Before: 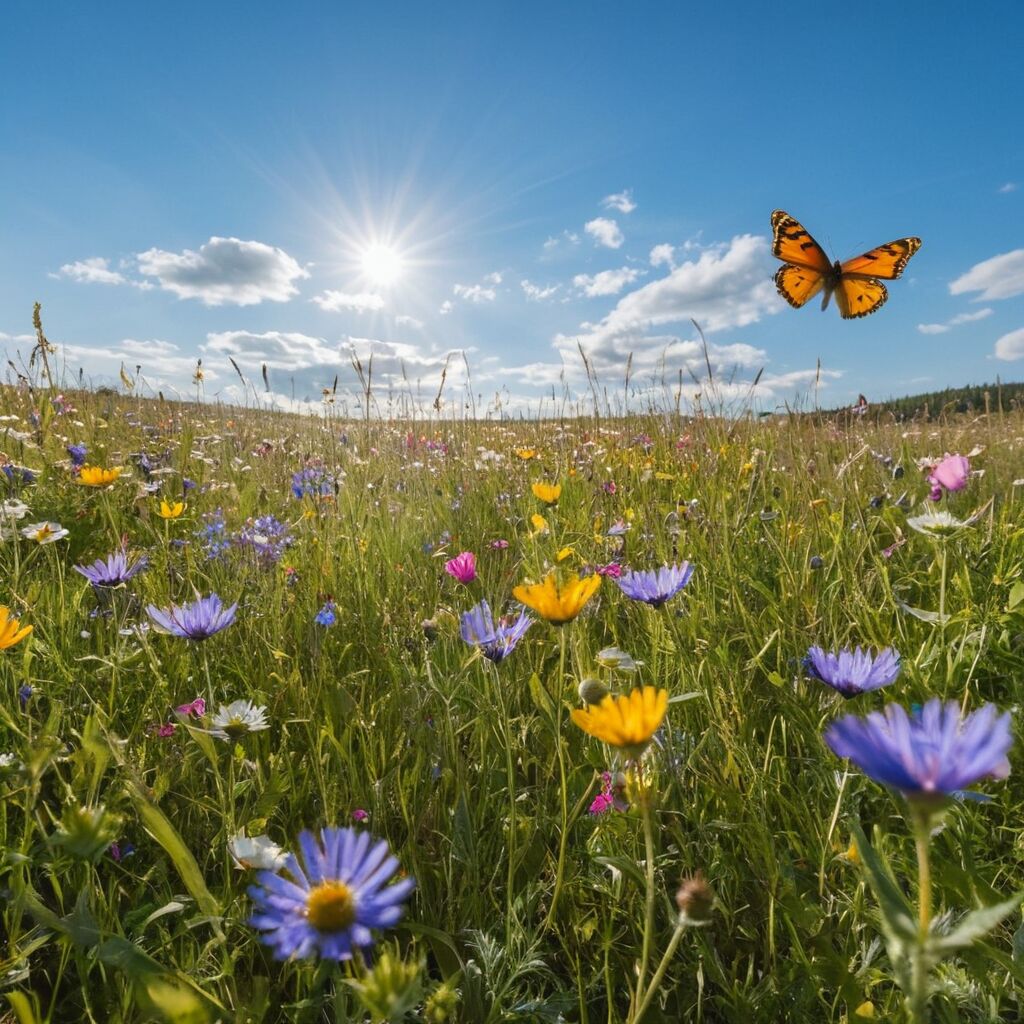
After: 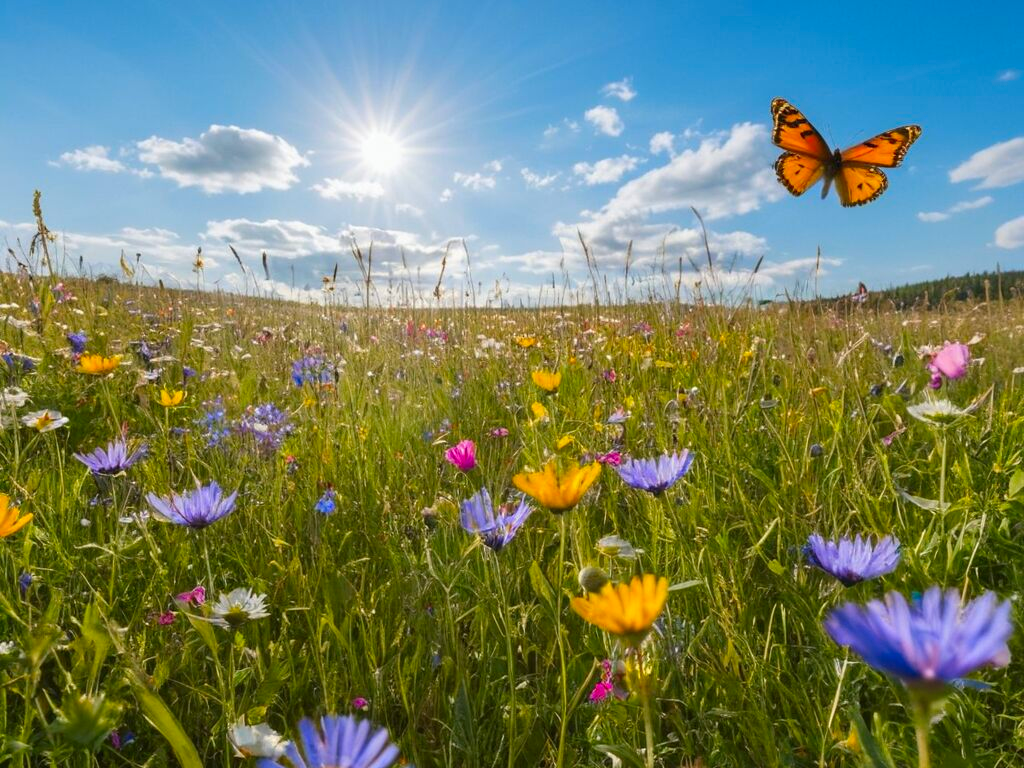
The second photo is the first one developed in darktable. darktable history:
color correction: highlights b* 0.008, saturation 1.27
crop: top 11.035%, bottom 13.957%
